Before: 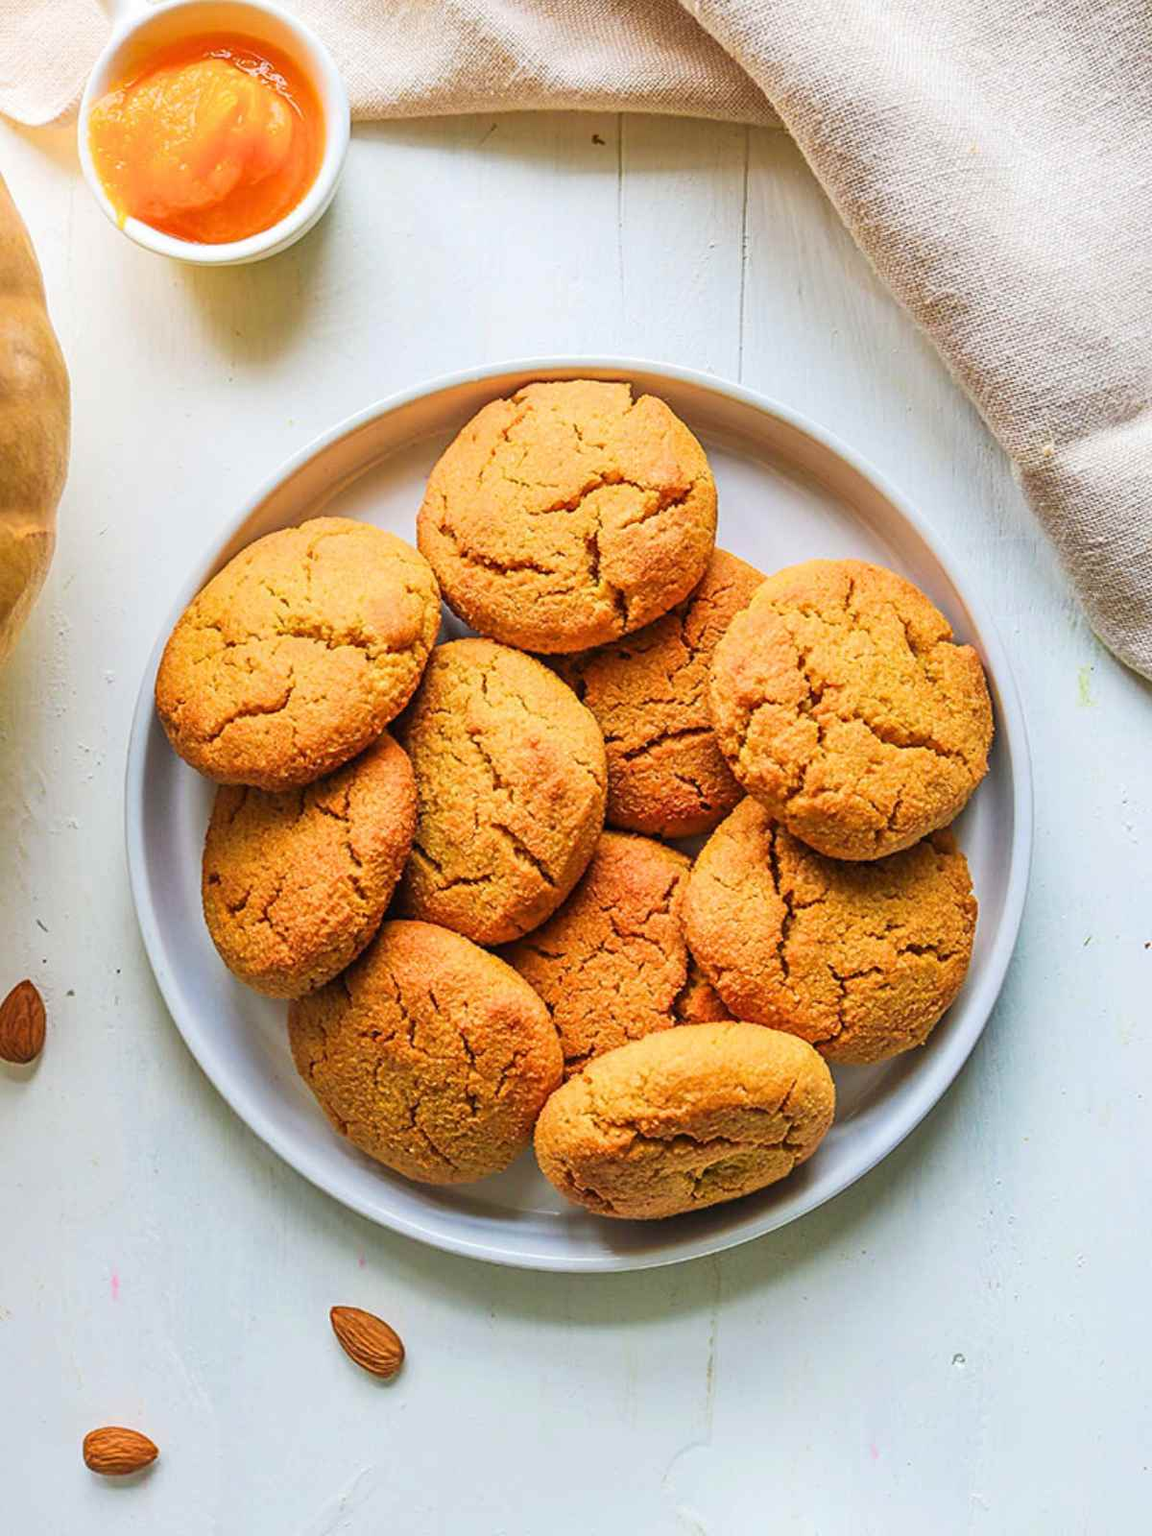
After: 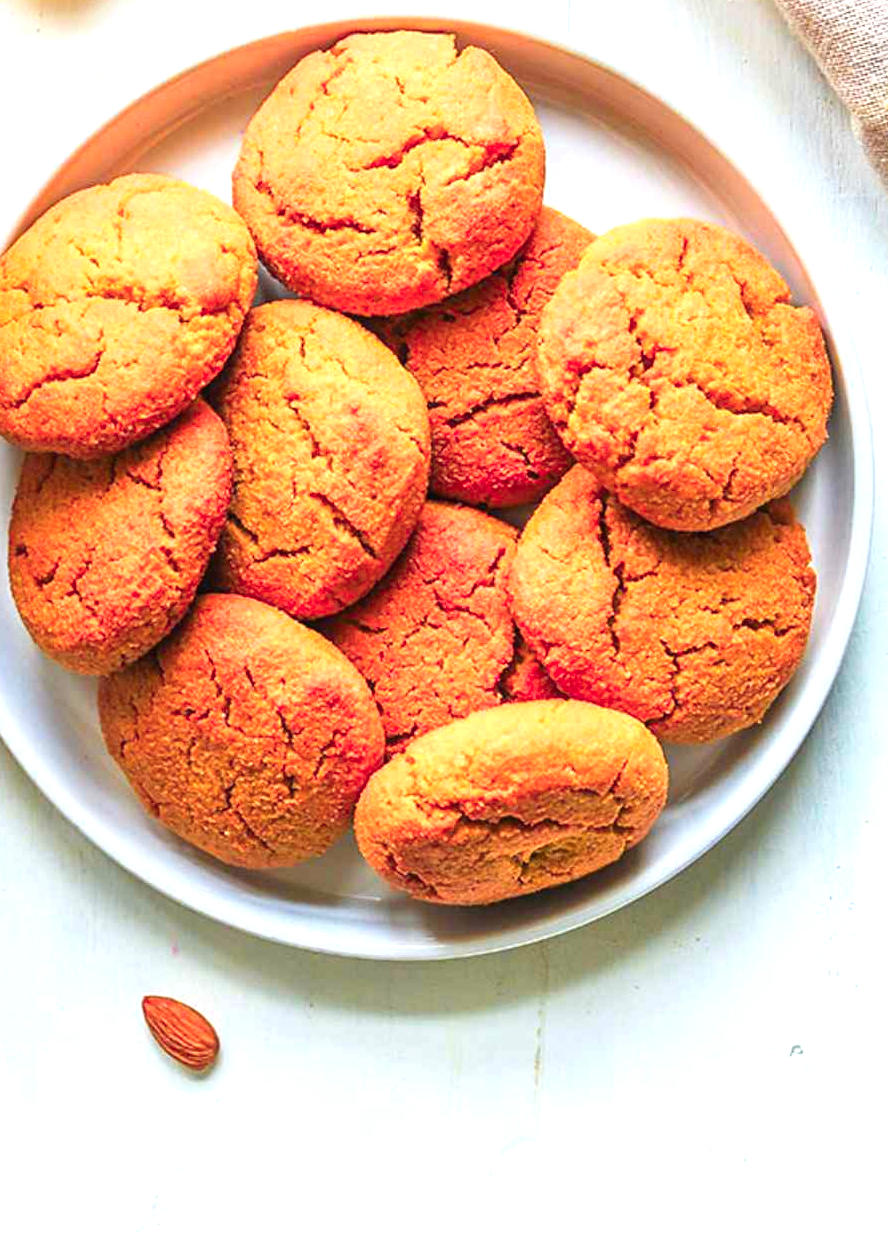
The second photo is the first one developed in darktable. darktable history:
color zones: curves: ch1 [(0.239, 0.552) (0.75, 0.5)]; ch2 [(0.25, 0.462) (0.749, 0.457)], mix 25.94%
crop: left 16.871%, top 22.857%, right 9.116%
exposure: black level correction 0, exposure 0.7 EV, compensate exposure bias true, compensate highlight preservation false
rotate and perspective: automatic cropping original format, crop left 0, crop top 0
